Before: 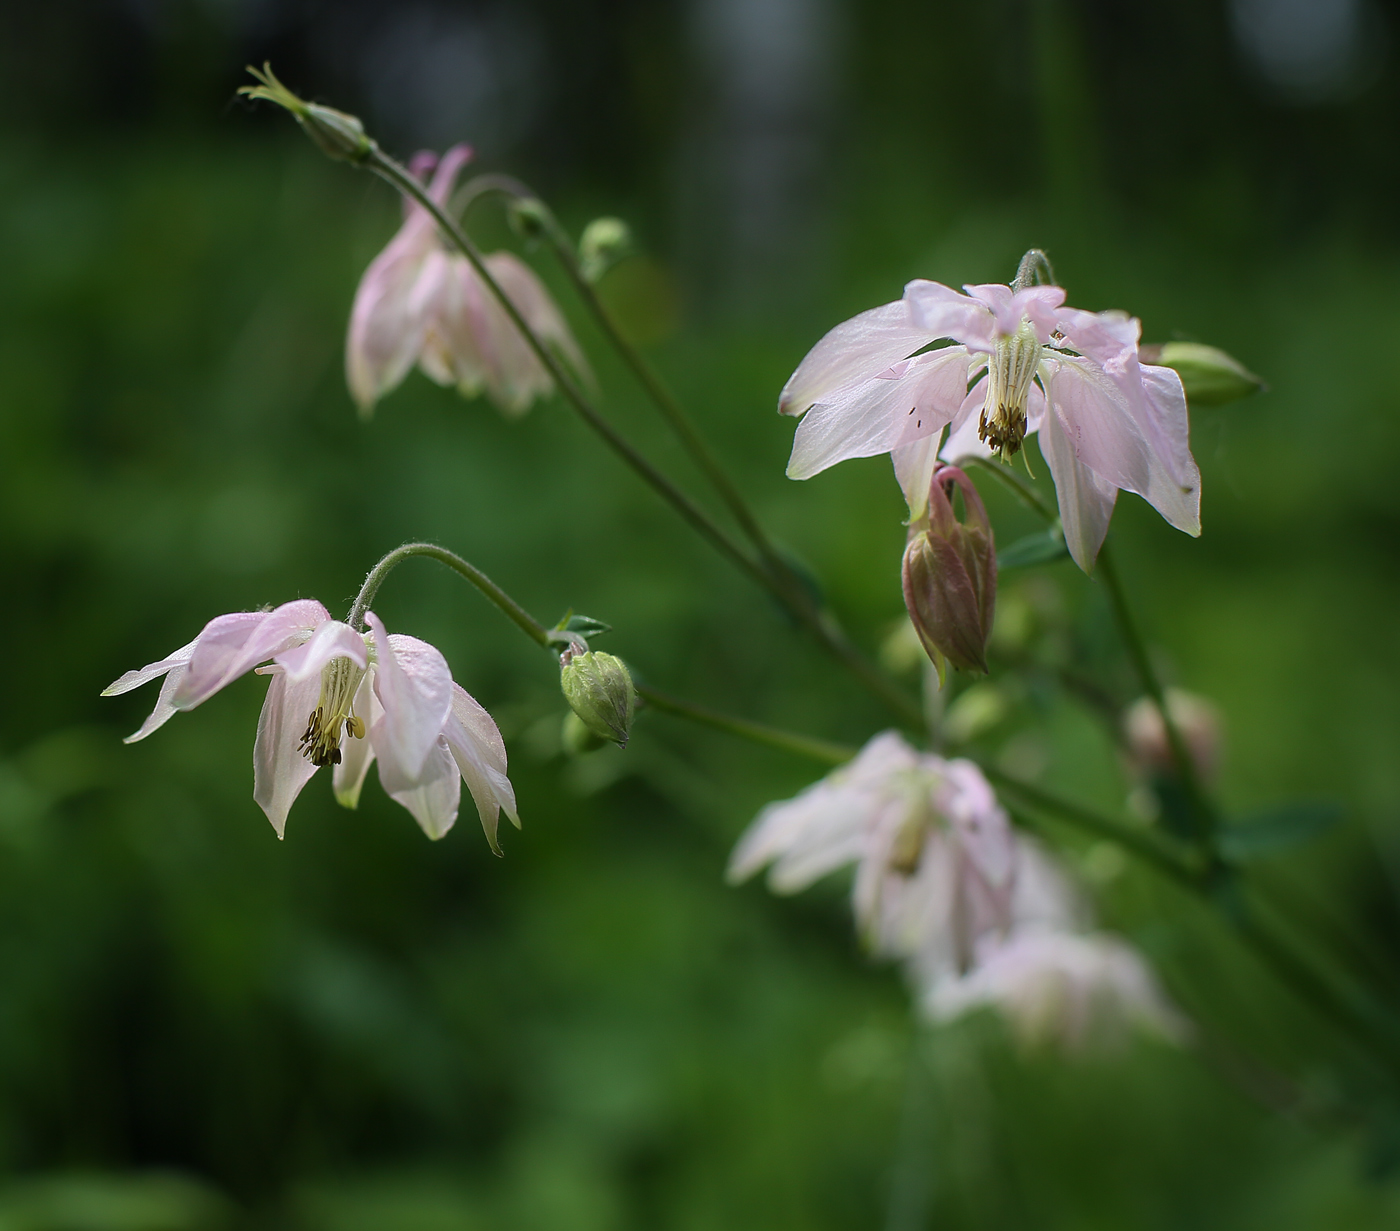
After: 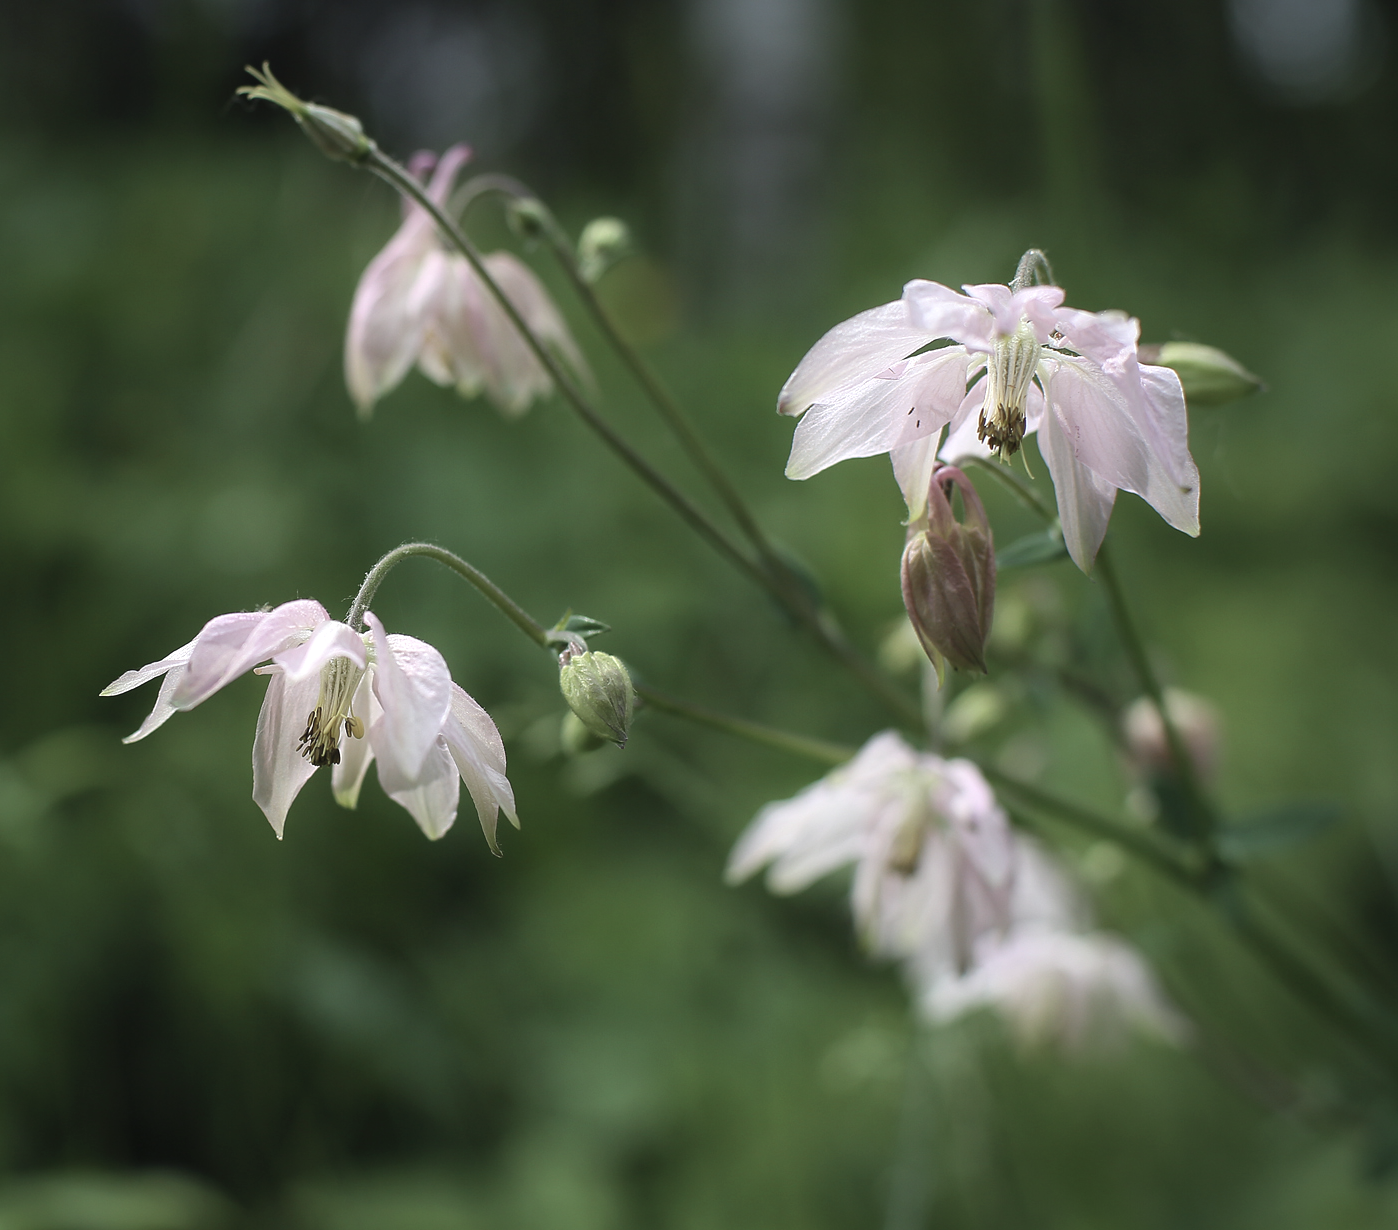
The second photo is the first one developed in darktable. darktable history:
crop and rotate: left 0.118%, bottom 0.008%
exposure: black level correction 0, exposure 0.499 EV, compensate exposure bias true, compensate highlight preservation false
contrast brightness saturation: contrast -0.043, saturation -0.392
